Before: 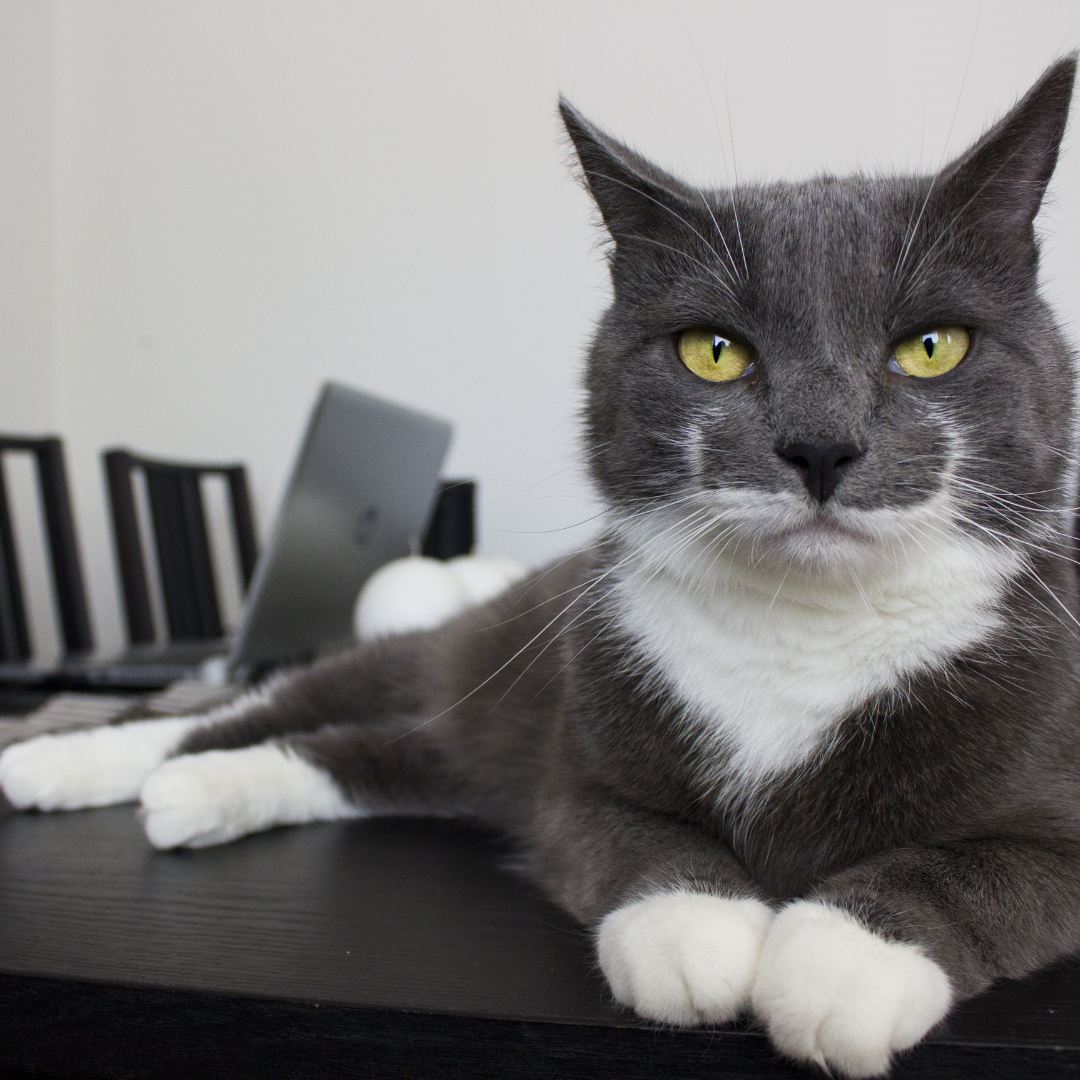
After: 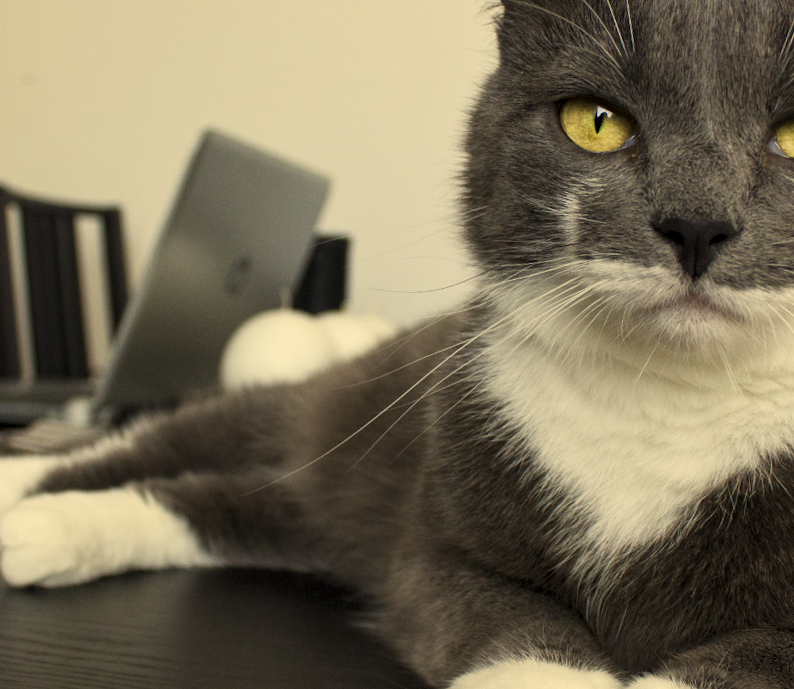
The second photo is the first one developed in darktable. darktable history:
crop and rotate: angle -3.37°, left 9.79%, top 20.73%, right 12.42%, bottom 11.82%
white balance: red 1.08, blue 0.791
local contrast: highlights 100%, shadows 100%, detail 120%, midtone range 0.2
tone equalizer: on, module defaults
